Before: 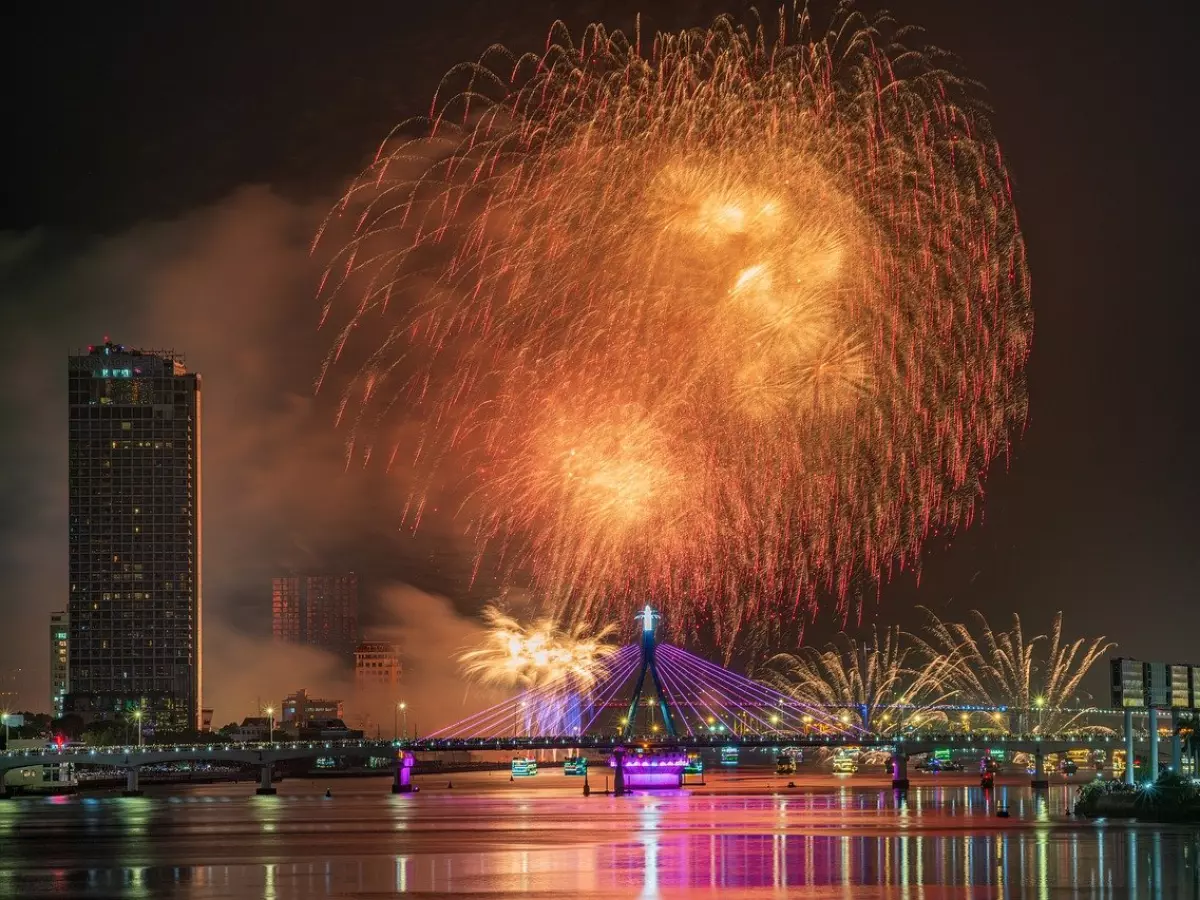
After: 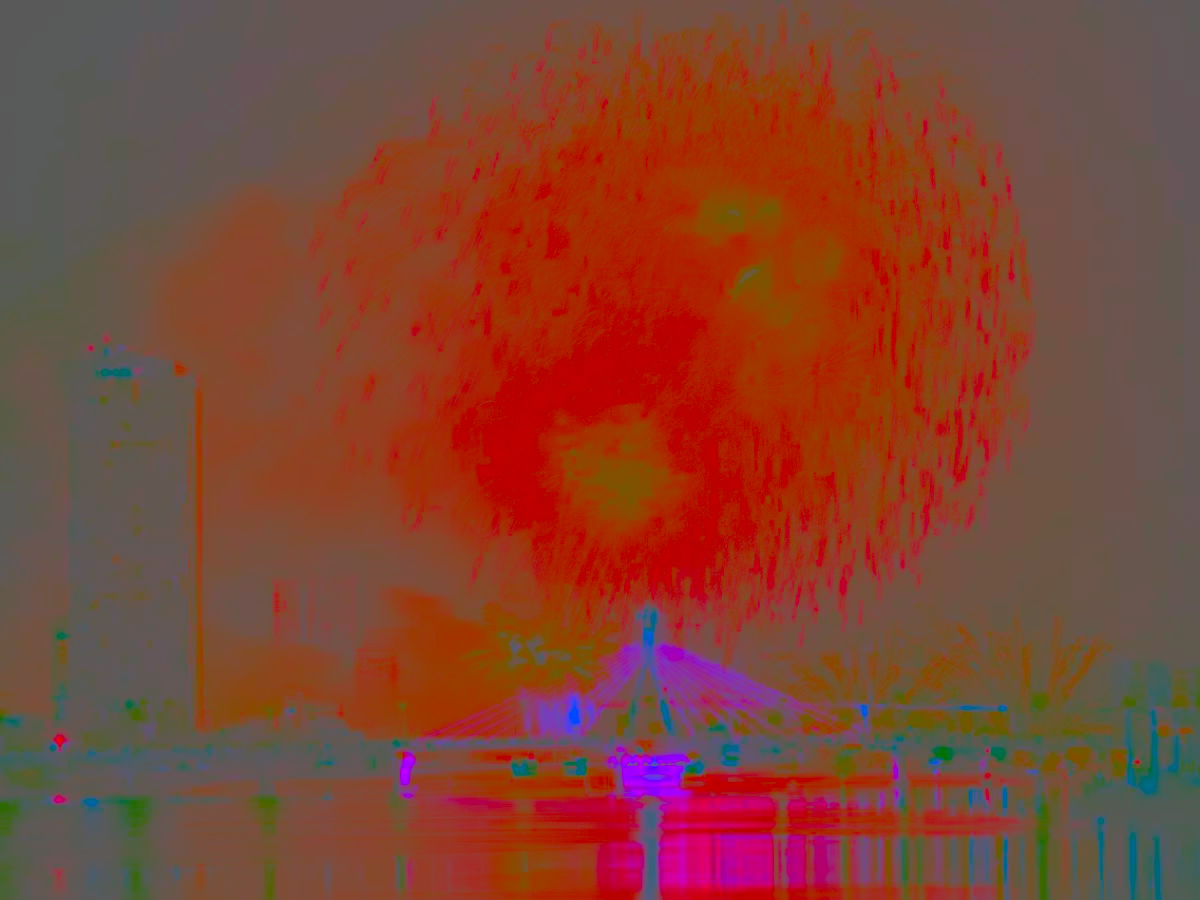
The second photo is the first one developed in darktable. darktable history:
contrast brightness saturation: contrast -0.99, brightness -0.17, saturation 0.75
white balance: red 0.976, blue 1.04
shadows and highlights: shadows -20, white point adjustment -2, highlights -35
